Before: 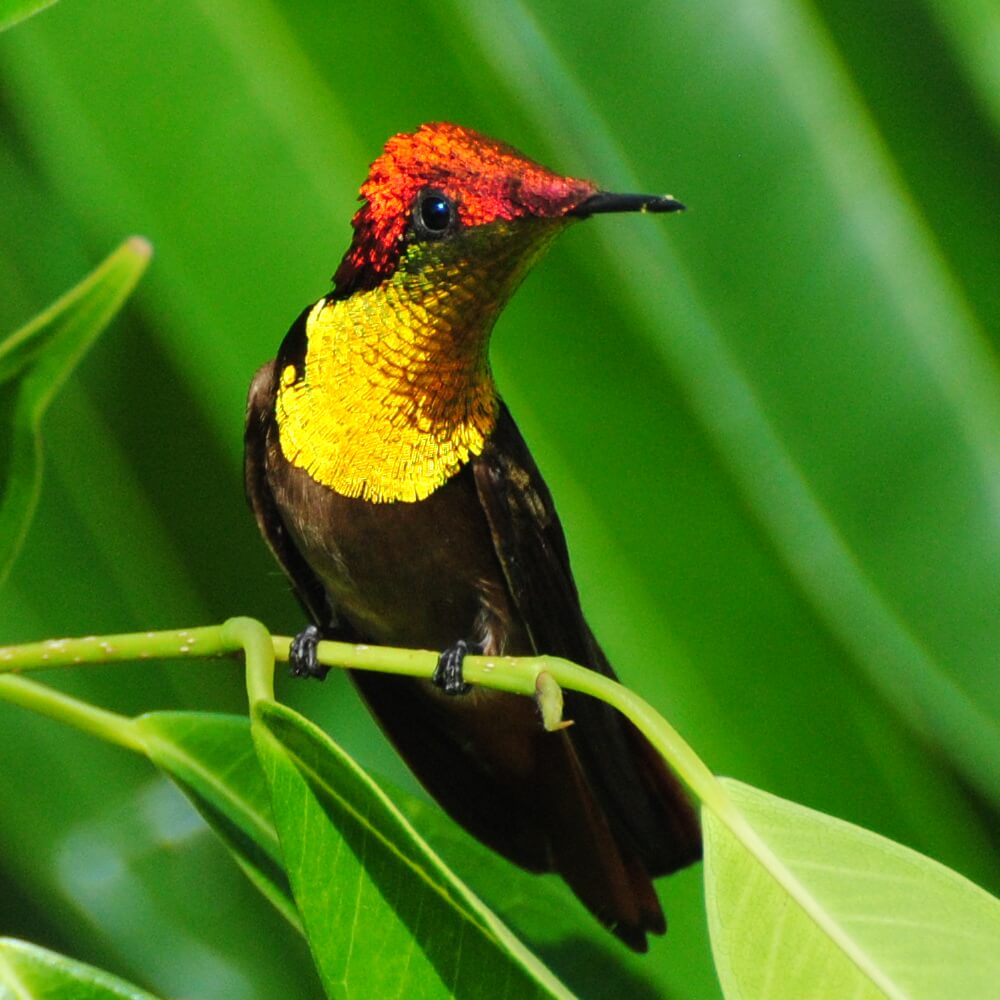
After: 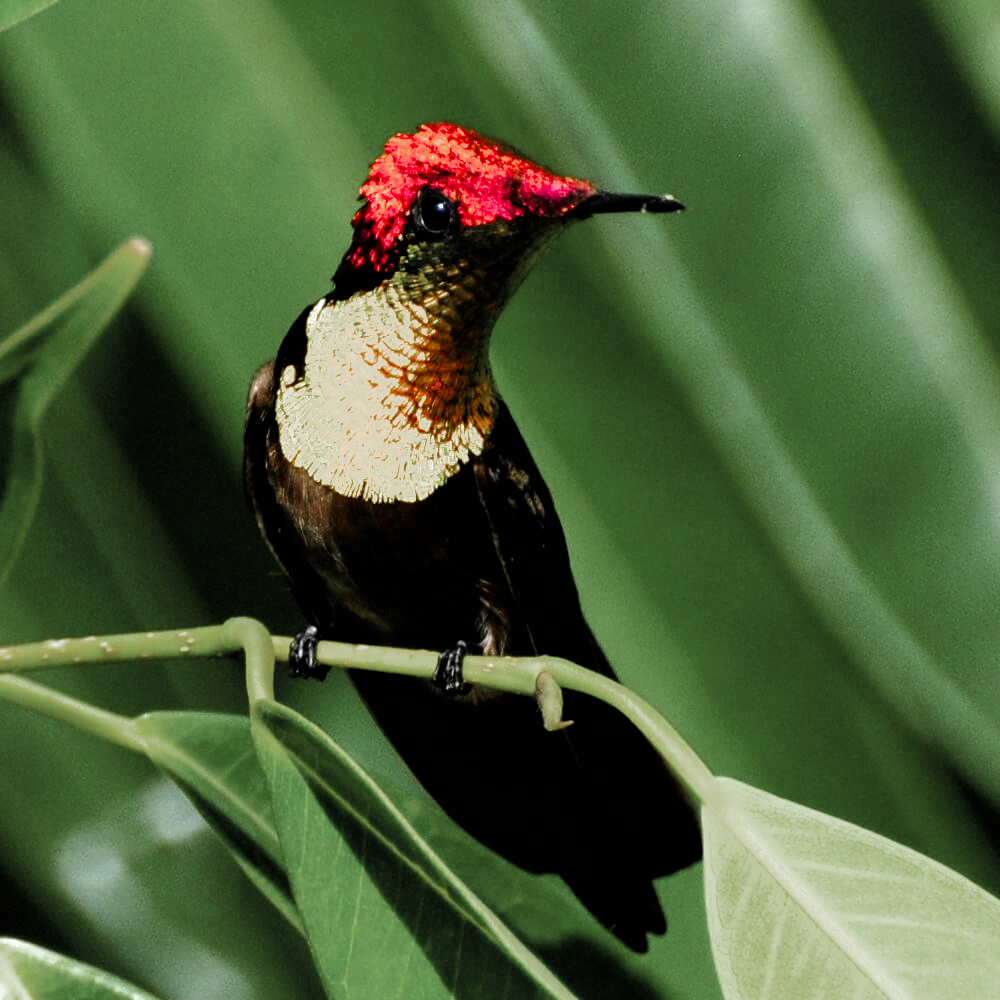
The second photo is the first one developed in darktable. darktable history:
color zones: curves: ch0 [(0, 0.48) (0.209, 0.398) (0.305, 0.332) (0.429, 0.493) (0.571, 0.5) (0.714, 0.5) (0.857, 0.5) (1, 0.48)]; ch1 [(0, 0.736) (0.143, 0.625) (0.225, 0.371) (0.429, 0.256) (0.571, 0.241) (0.714, 0.213) (0.857, 0.48) (1, 0.736)]; ch2 [(0, 0.448) (0.143, 0.498) (0.286, 0.5) (0.429, 0.5) (0.571, 0.5) (0.714, 0.5) (0.857, 0.5) (1, 0.448)]
filmic rgb: black relative exposure -8.3 EV, white relative exposure 2.24 EV, hardness 7.19, latitude 86.6%, contrast 1.697, highlights saturation mix -3.58%, shadows ↔ highlights balance -2.19%, iterations of high-quality reconstruction 0
